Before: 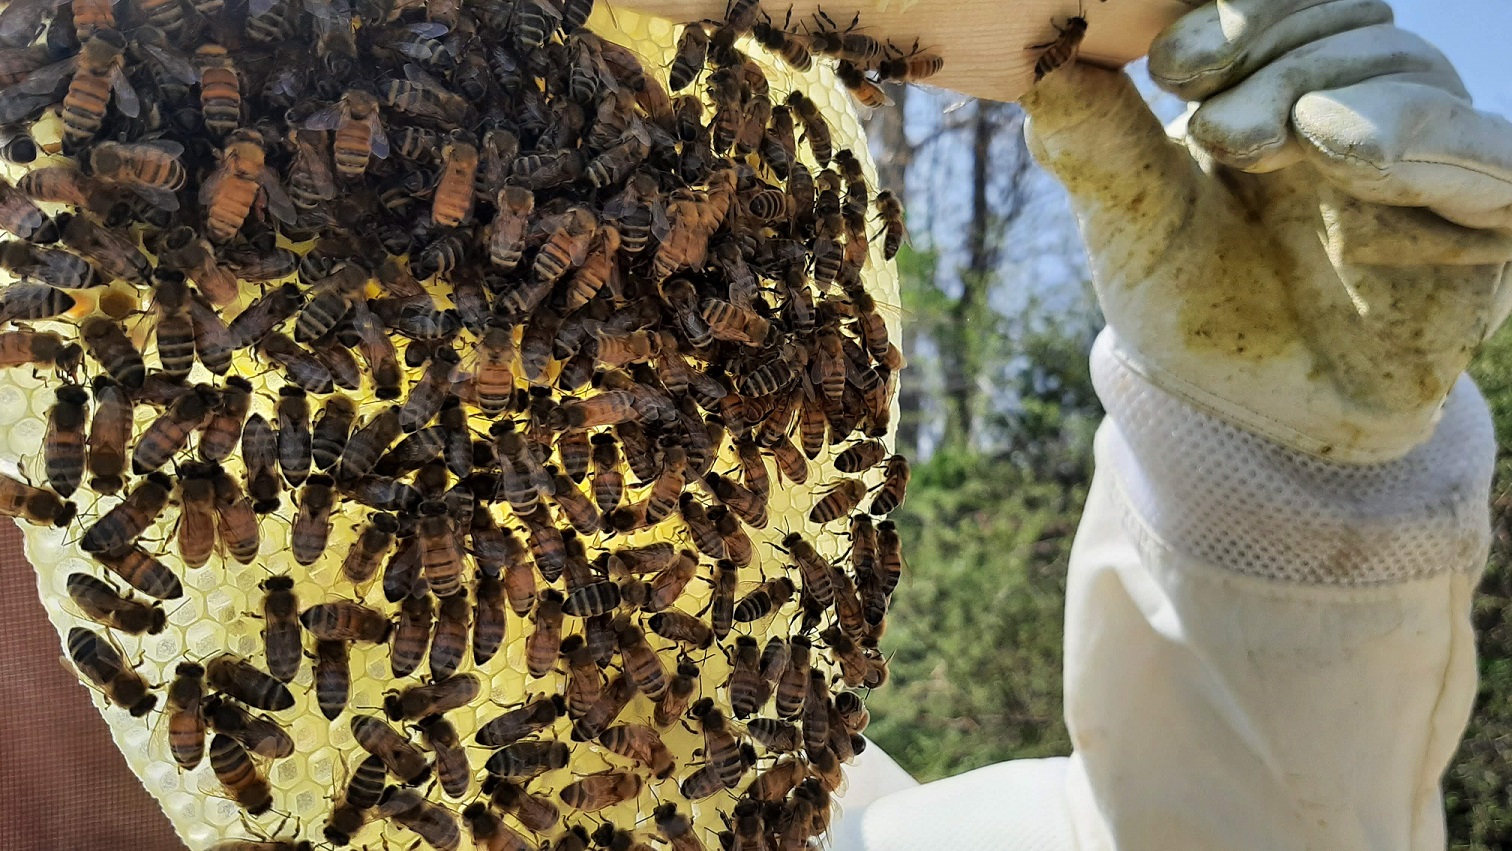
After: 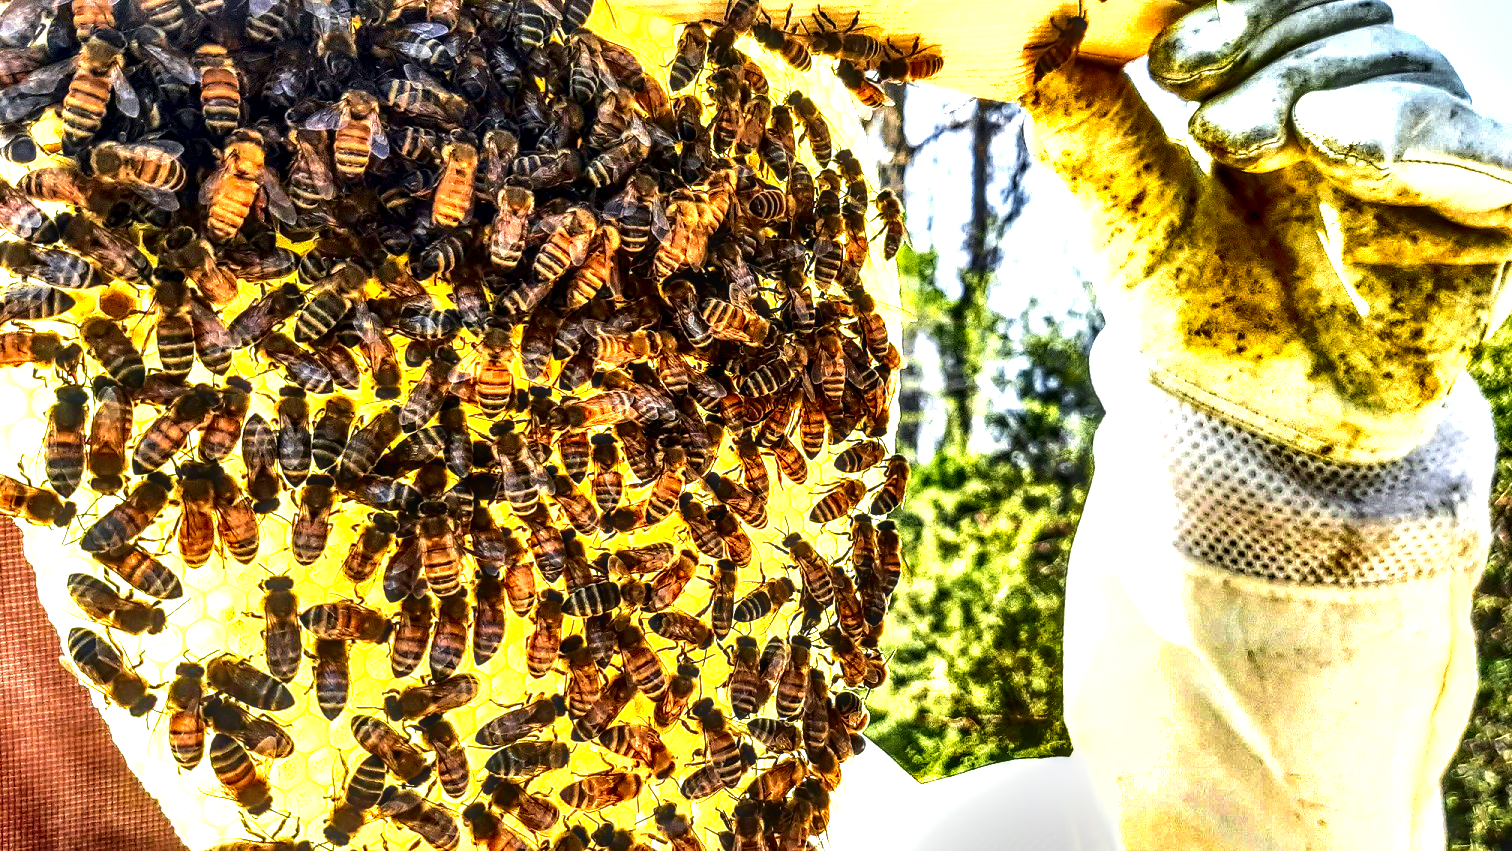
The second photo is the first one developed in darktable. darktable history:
shadows and highlights: radius 133.83, soften with gaussian
levels: levels [0, 0.43, 0.859]
color zones: curves: ch0 [(0, 0.511) (0.143, 0.531) (0.286, 0.56) (0.429, 0.5) (0.571, 0.5) (0.714, 0.5) (0.857, 0.5) (1, 0.5)]; ch1 [(0, 0.525) (0.143, 0.705) (0.286, 0.715) (0.429, 0.35) (0.571, 0.35) (0.714, 0.35) (0.857, 0.4) (1, 0.4)]; ch2 [(0, 0.572) (0.143, 0.512) (0.286, 0.473) (0.429, 0.45) (0.571, 0.5) (0.714, 0.5) (0.857, 0.518) (1, 0.518)]
velvia: on, module defaults
exposure: black level correction 0.001, exposure 1.129 EV, compensate exposure bias true, compensate highlight preservation false
local contrast: highlights 0%, shadows 0%, detail 182%
contrast brightness saturation: contrast 0.22, brightness -0.19, saturation 0.24
